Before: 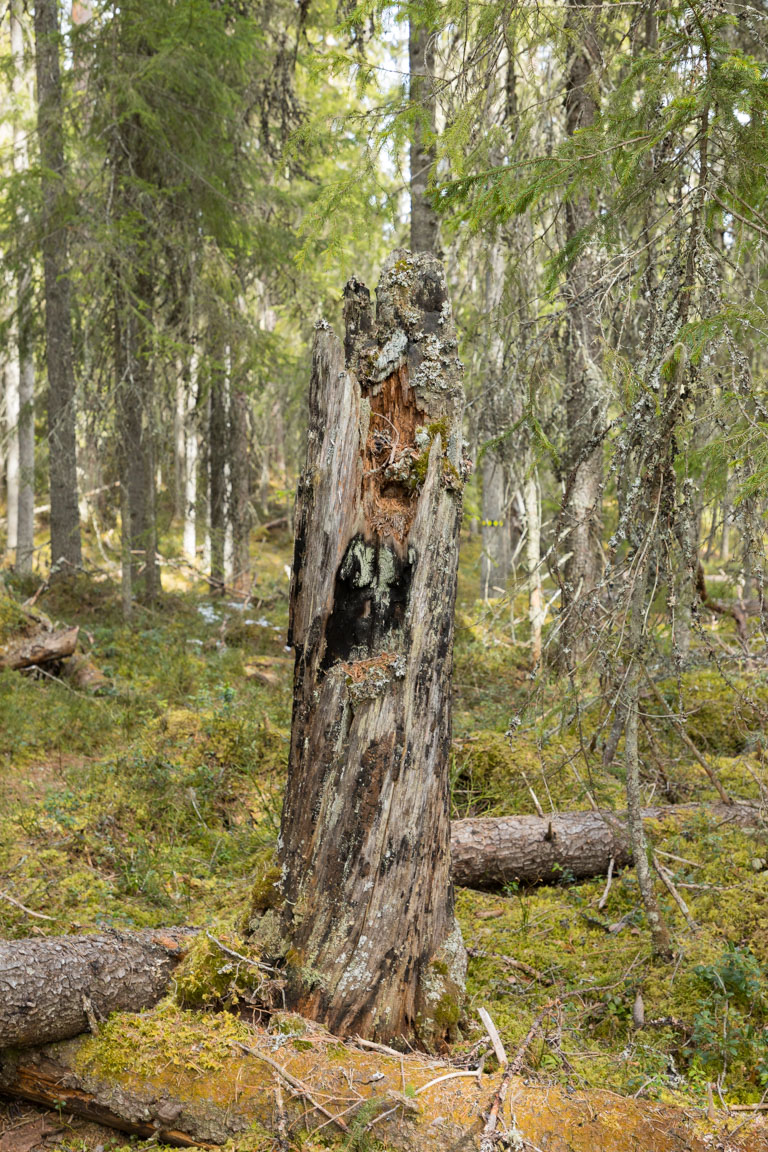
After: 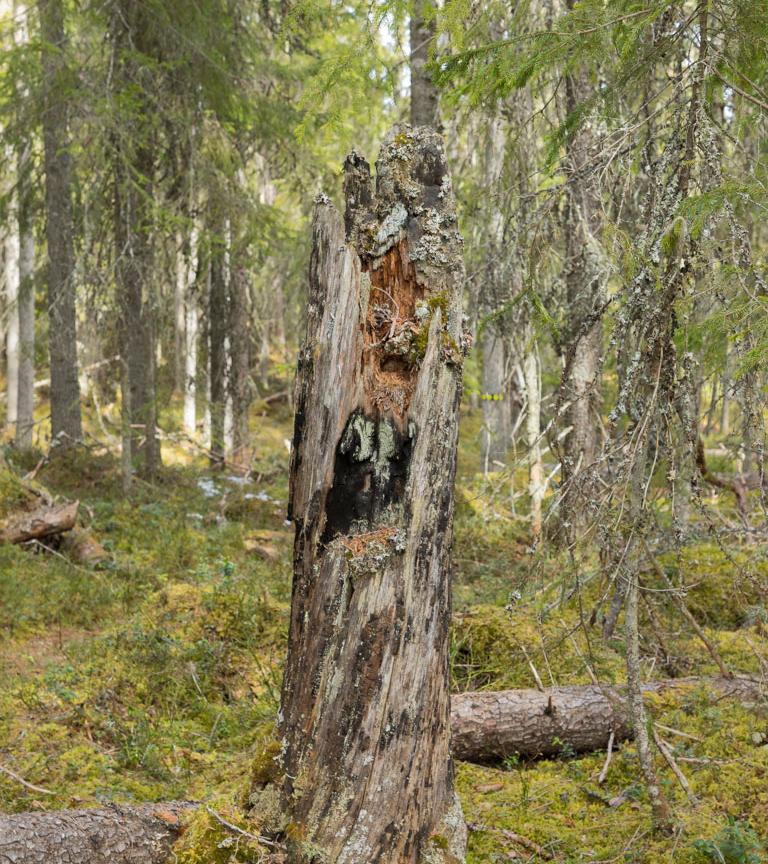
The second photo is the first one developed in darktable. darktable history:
shadows and highlights: highlights color adjustment 72.67%
crop: top 11.016%, bottom 13.902%
